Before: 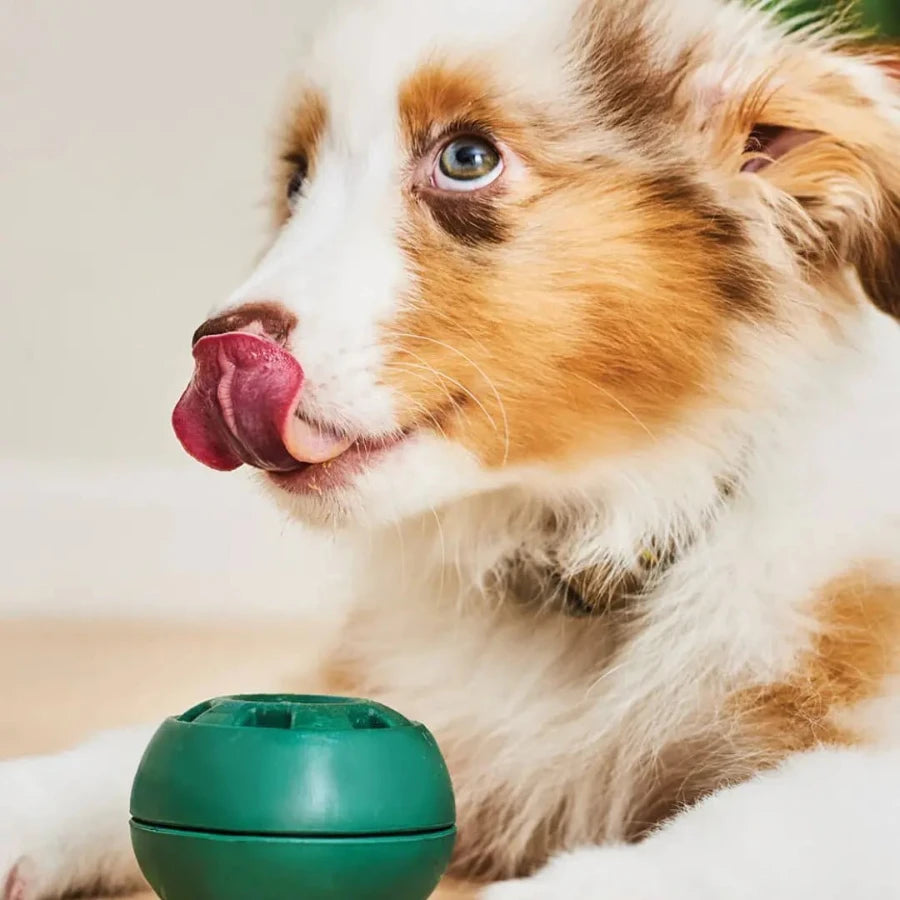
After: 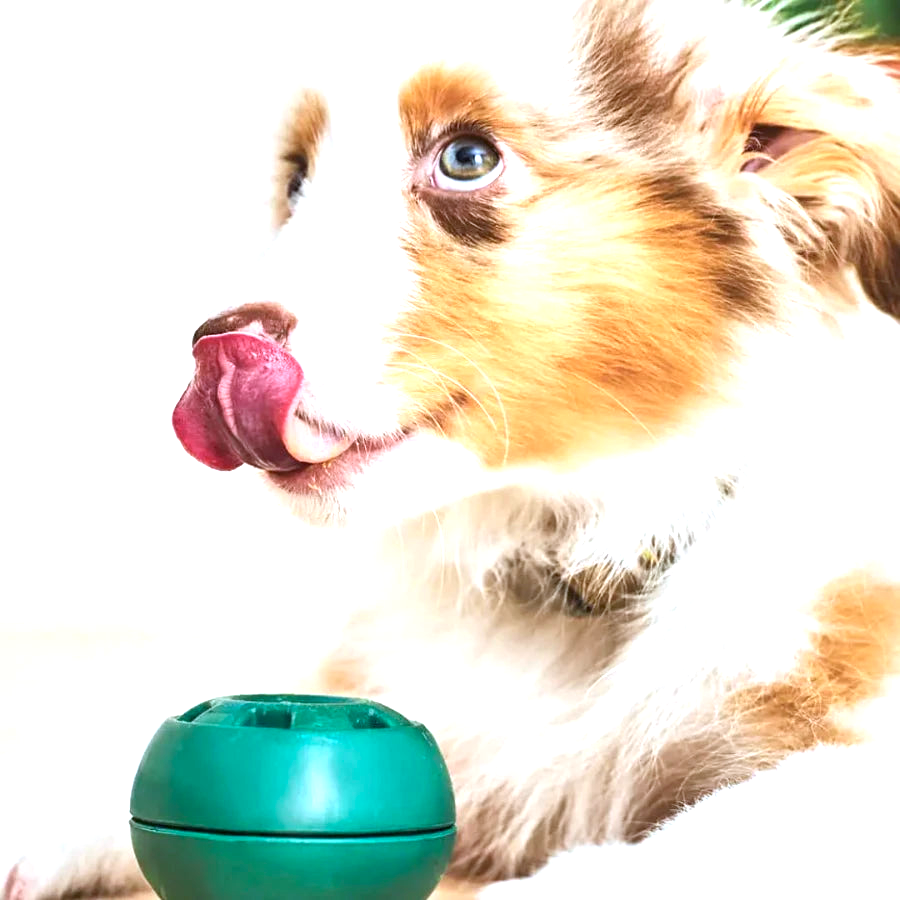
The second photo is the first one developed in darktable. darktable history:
color calibration: x 0.37, y 0.382, temperature 4315.35 K
exposure: exposure 0.95 EV, compensate exposure bias true, compensate highlight preservation false
